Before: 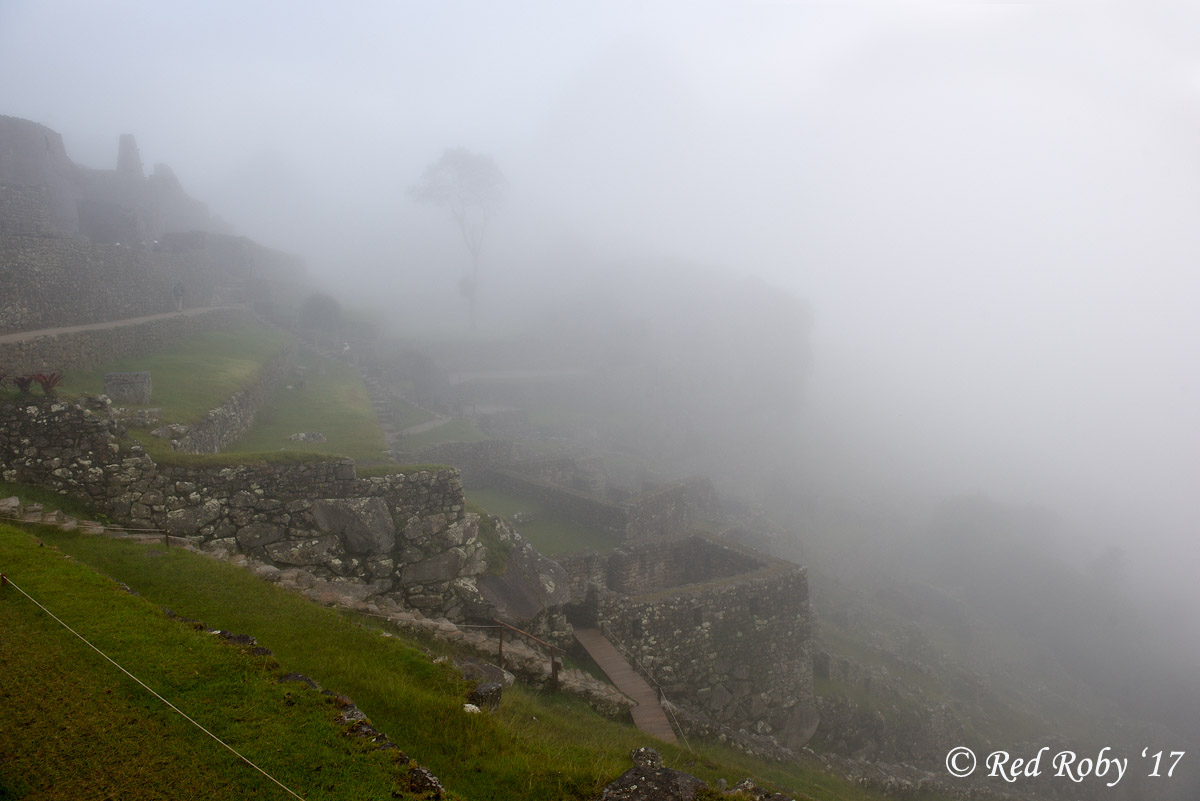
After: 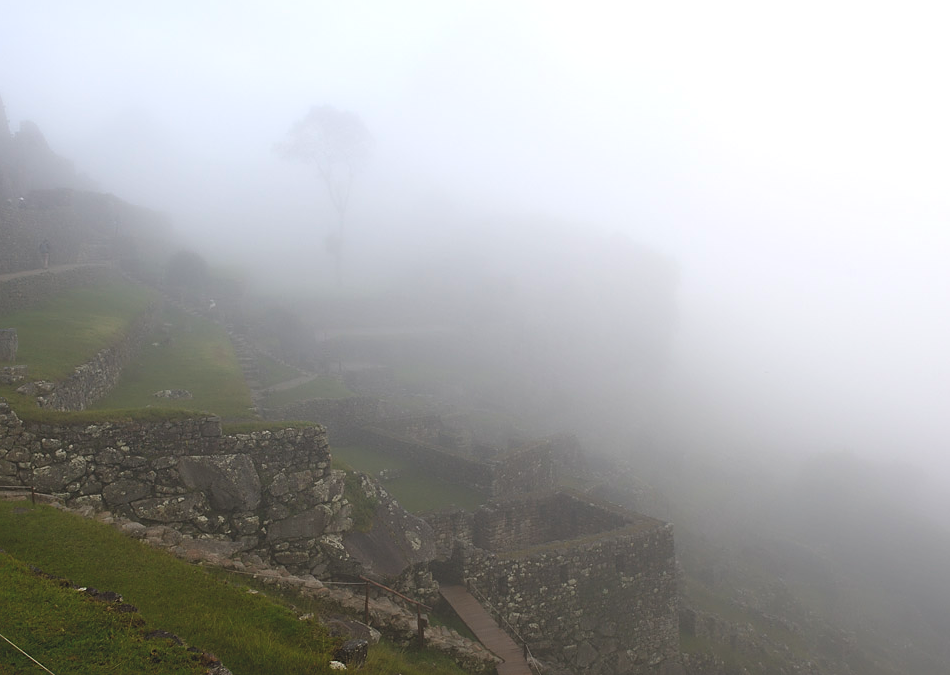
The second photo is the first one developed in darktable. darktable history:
crop: left 11.225%, top 5.381%, right 9.565%, bottom 10.314%
sharpen: on, module defaults
exposure: black level correction -0.016, exposure -1.018 EV, compensate highlight preservation false
base curve: exposure shift 0, preserve colors none
levels: levels [0, 0.43, 0.859]
tone equalizer: -8 EV 0.001 EV, -7 EV -0.002 EV, -6 EV 0.002 EV, -5 EV -0.03 EV, -4 EV -0.116 EV, -3 EV -0.169 EV, -2 EV 0.24 EV, -1 EV 0.702 EV, +0 EV 0.493 EV
contrast brightness saturation: brightness 0.09, saturation 0.19
